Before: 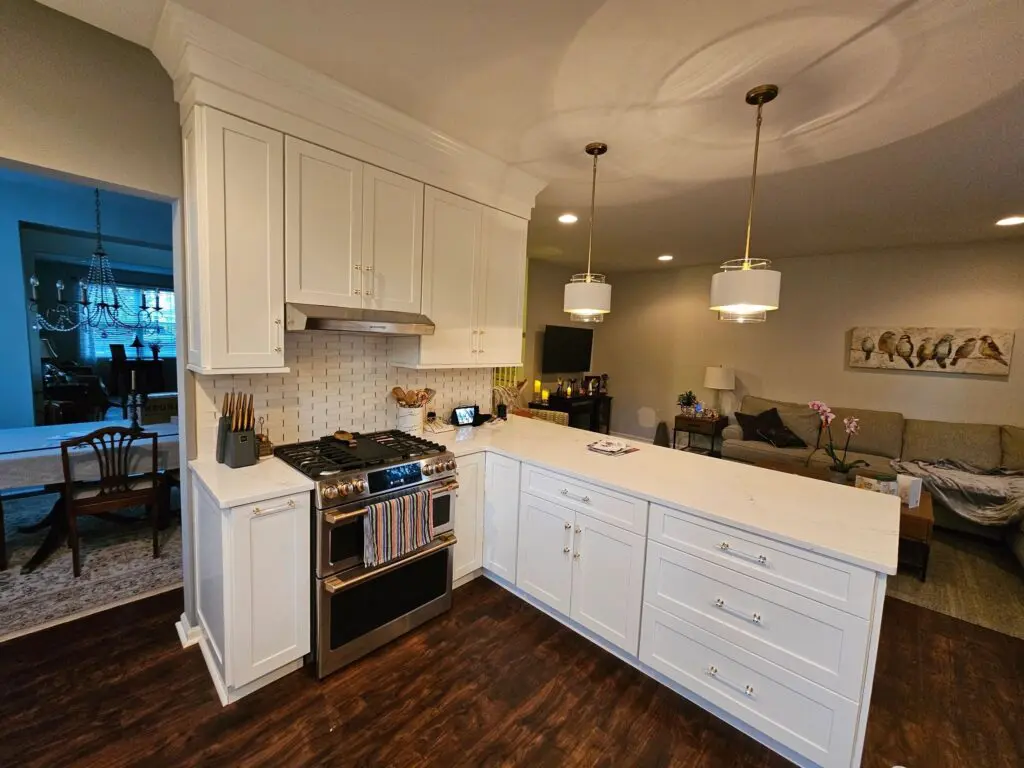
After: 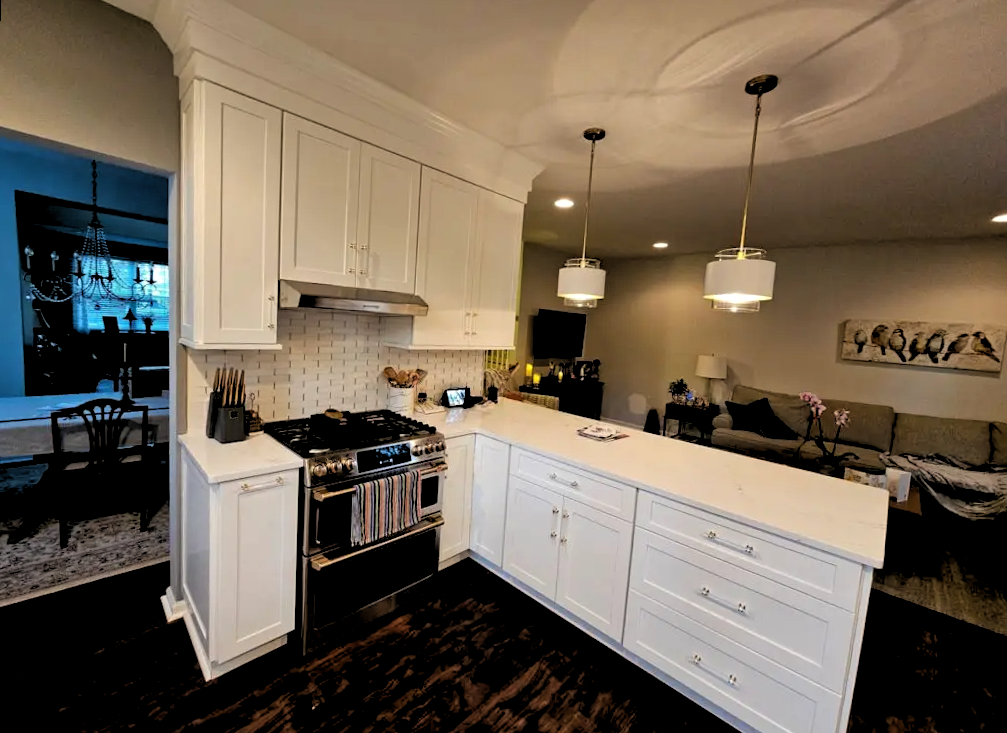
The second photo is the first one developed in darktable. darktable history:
rgb levels: levels [[0.034, 0.472, 0.904], [0, 0.5, 1], [0, 0.5, 1]]
rotate and perspective: rotation 1.57°, crop left 0.018, crop right 0.982, crop top 0.039, crop bottom 0.961
